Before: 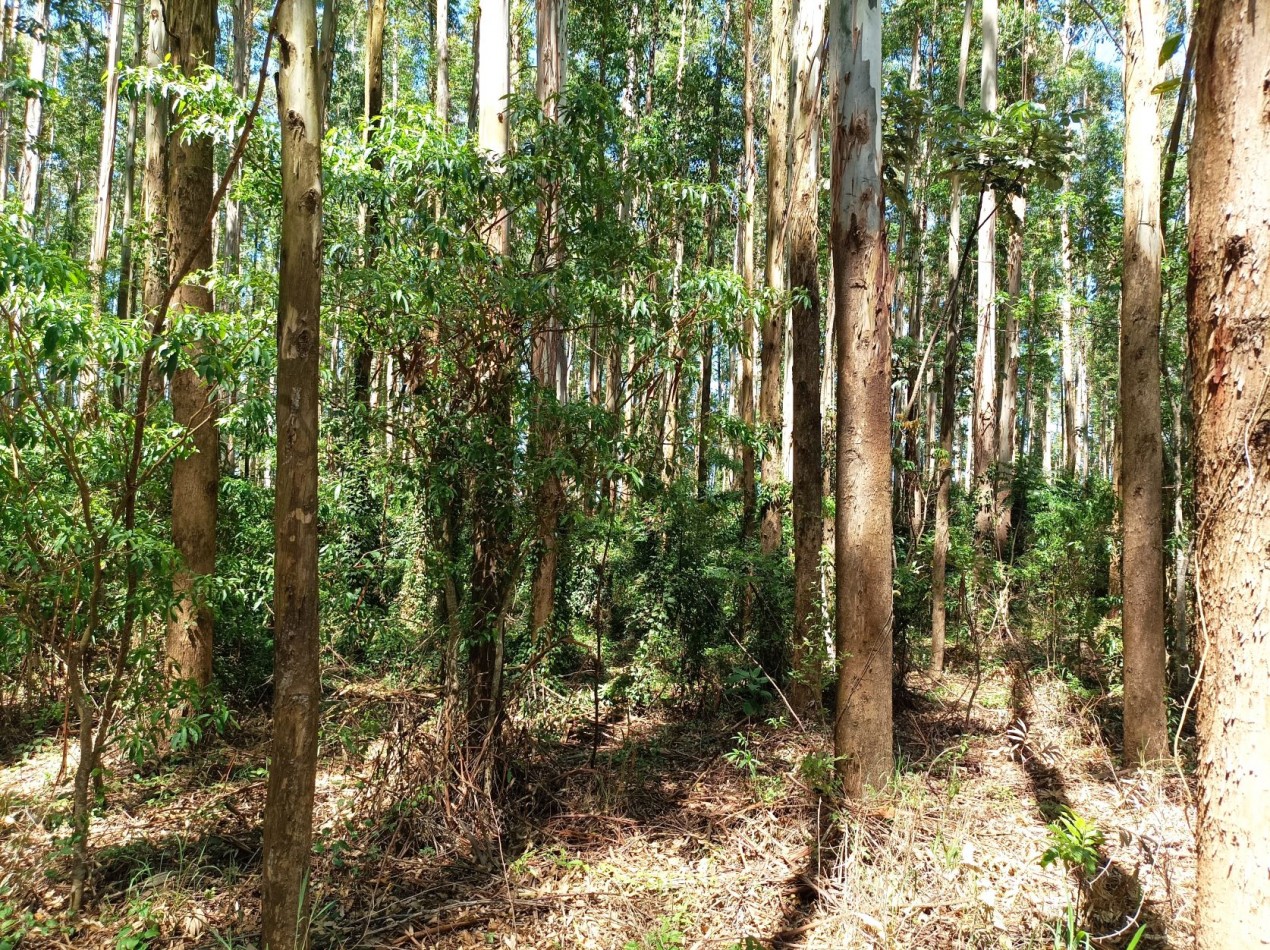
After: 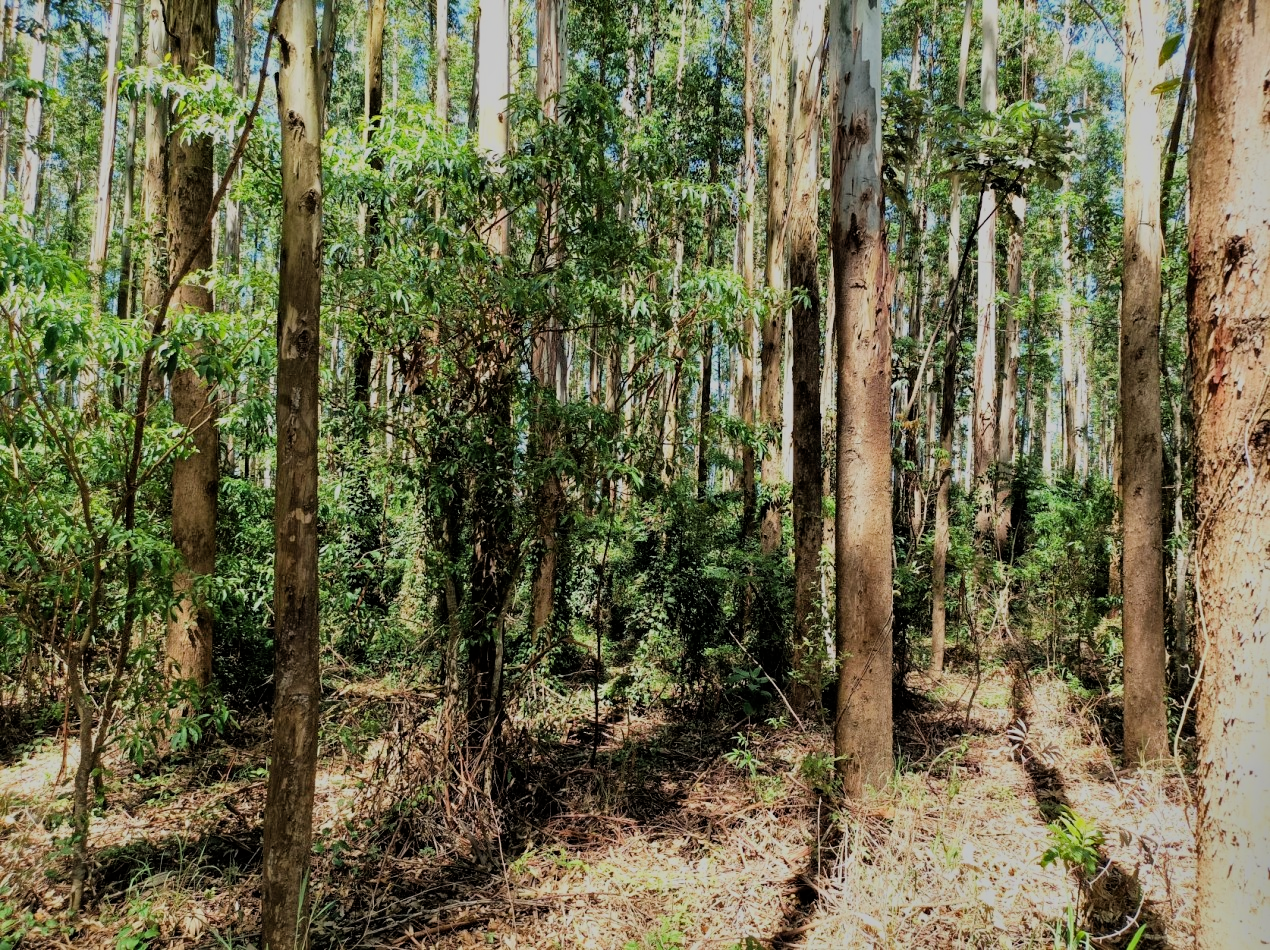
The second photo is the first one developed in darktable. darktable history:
filmic rgb: black relative exposure -6.15 EV, white relative exposure 6.96 EV, hardness 2.23, color science v6 (2022)
shadows and highlights: shadows 24.5, highlights -78.15, soften with gaussian
